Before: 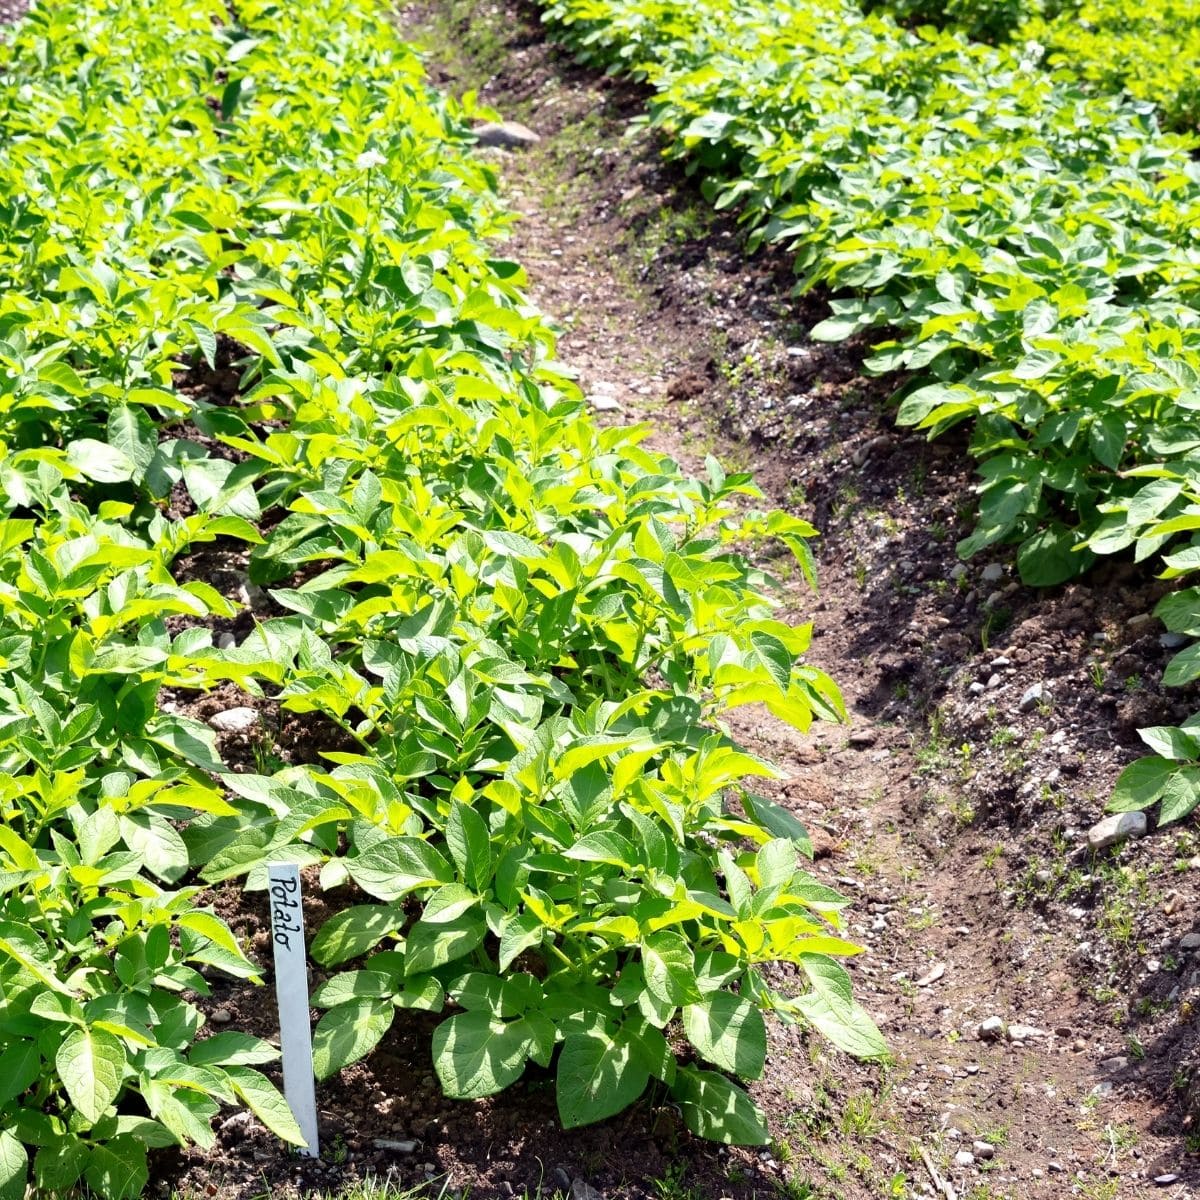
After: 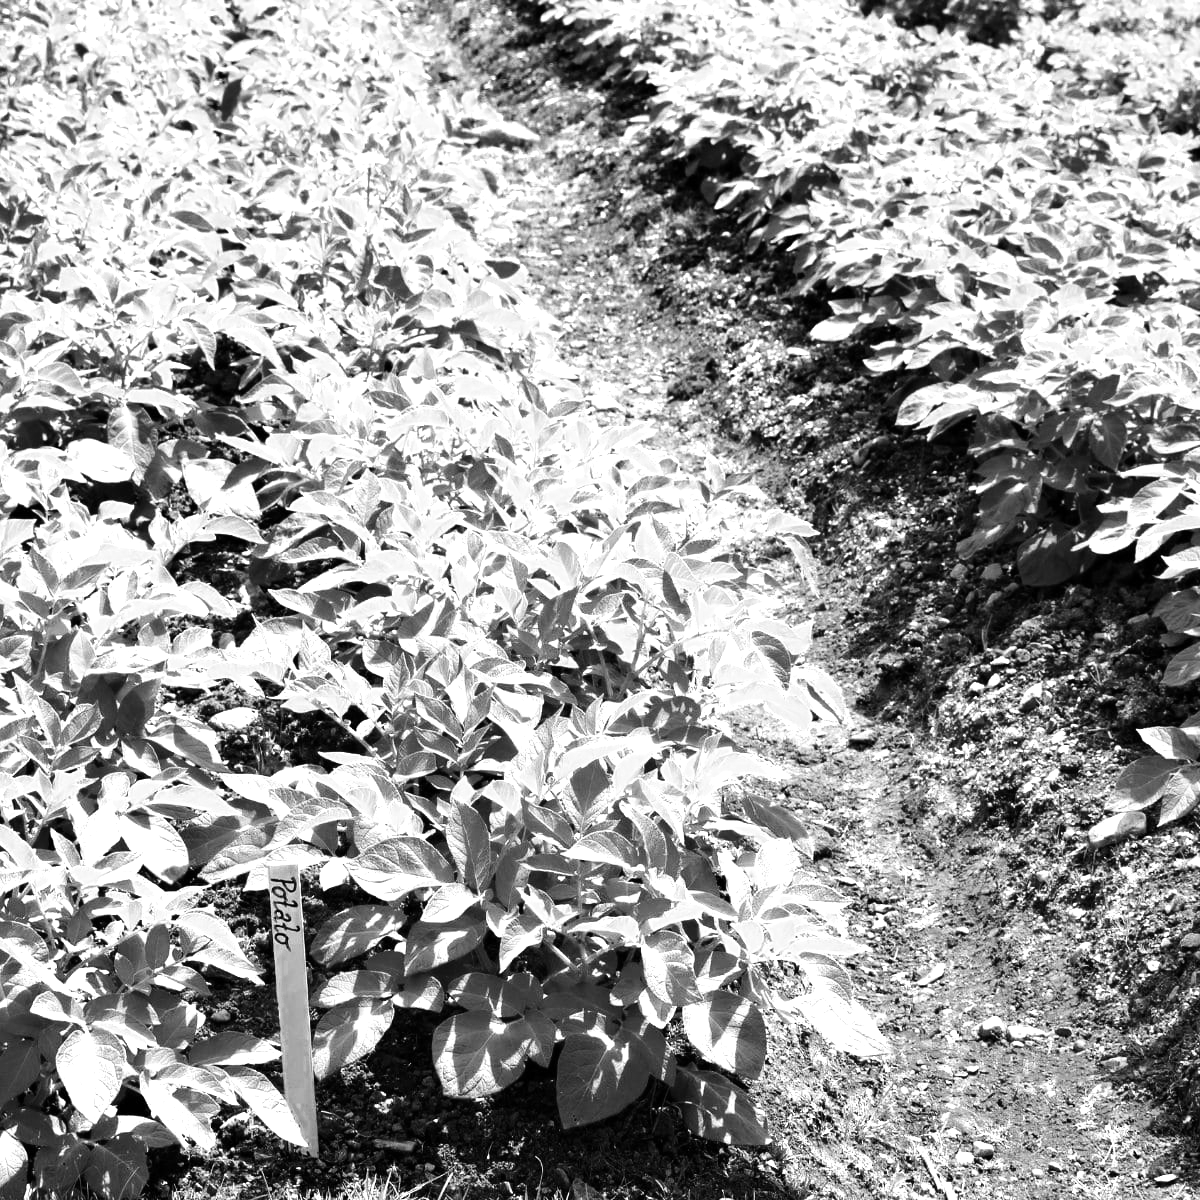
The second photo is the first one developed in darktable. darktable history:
color zones: curves: ch0 [(0.002, 0.593) (0.143, 0.417) (0.285, 0.541) (0.455, 0.289) (0.608, 0.327) (0.727, 0.283) (0.869, 0.571) (1, 0.603)]; ch1 [(0, 0) (0.143, 0) (0.286, 0) (0.429, 0) (0.571, 0) (0.714, 0) (0.857, 0)]
color correction: saturation 3
tone equalizer: -8 EV -0.75 EV, -7 EV -0.7 EV, -6 EV -0.6 EV, -5 EV -0.4 EV, -3 EV 0.4 EV, -2 EV 0.6 EV, -1 EV 0.7 EV, +0 EV 0.75 EV, edges refinement/feathering 500, mask exposure compensation -1.57 EV, preserve details no
white balance: emerald 1
